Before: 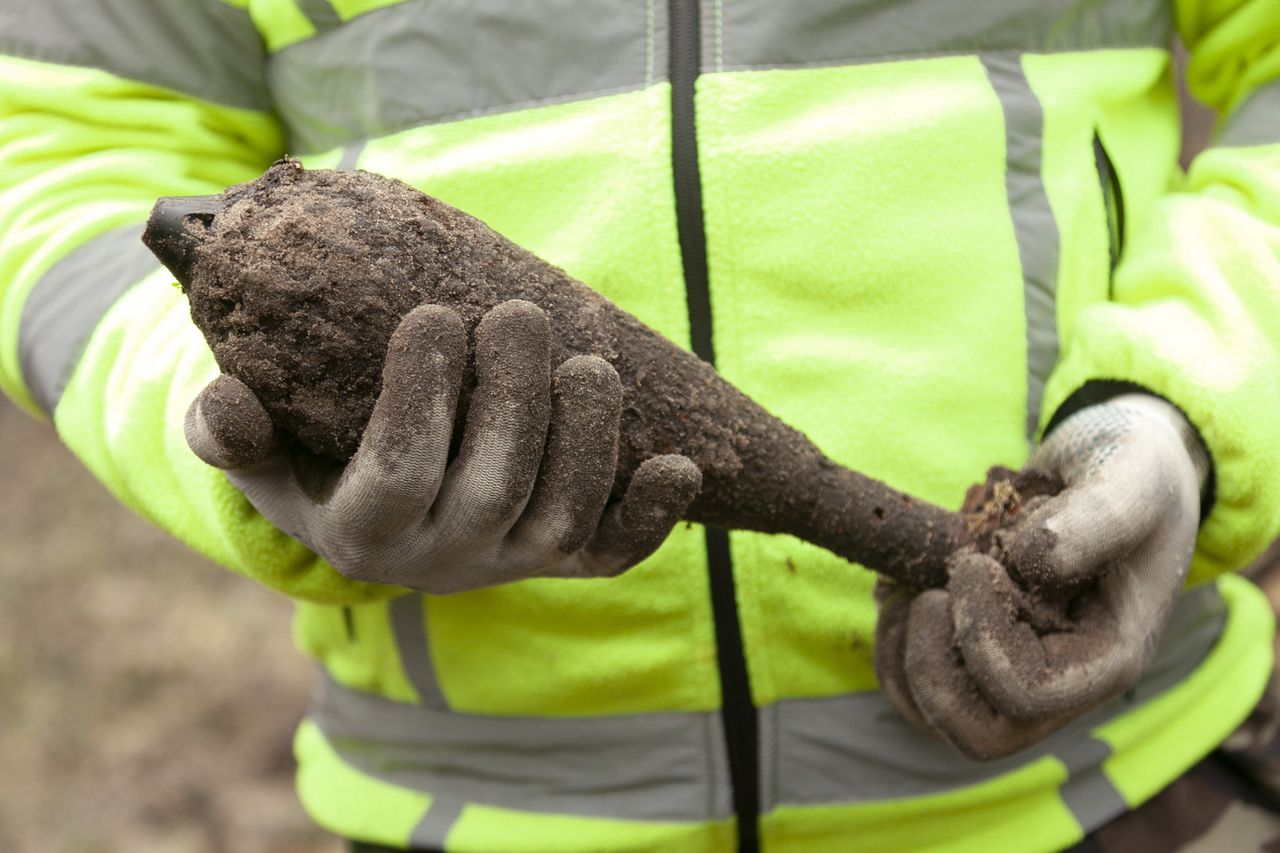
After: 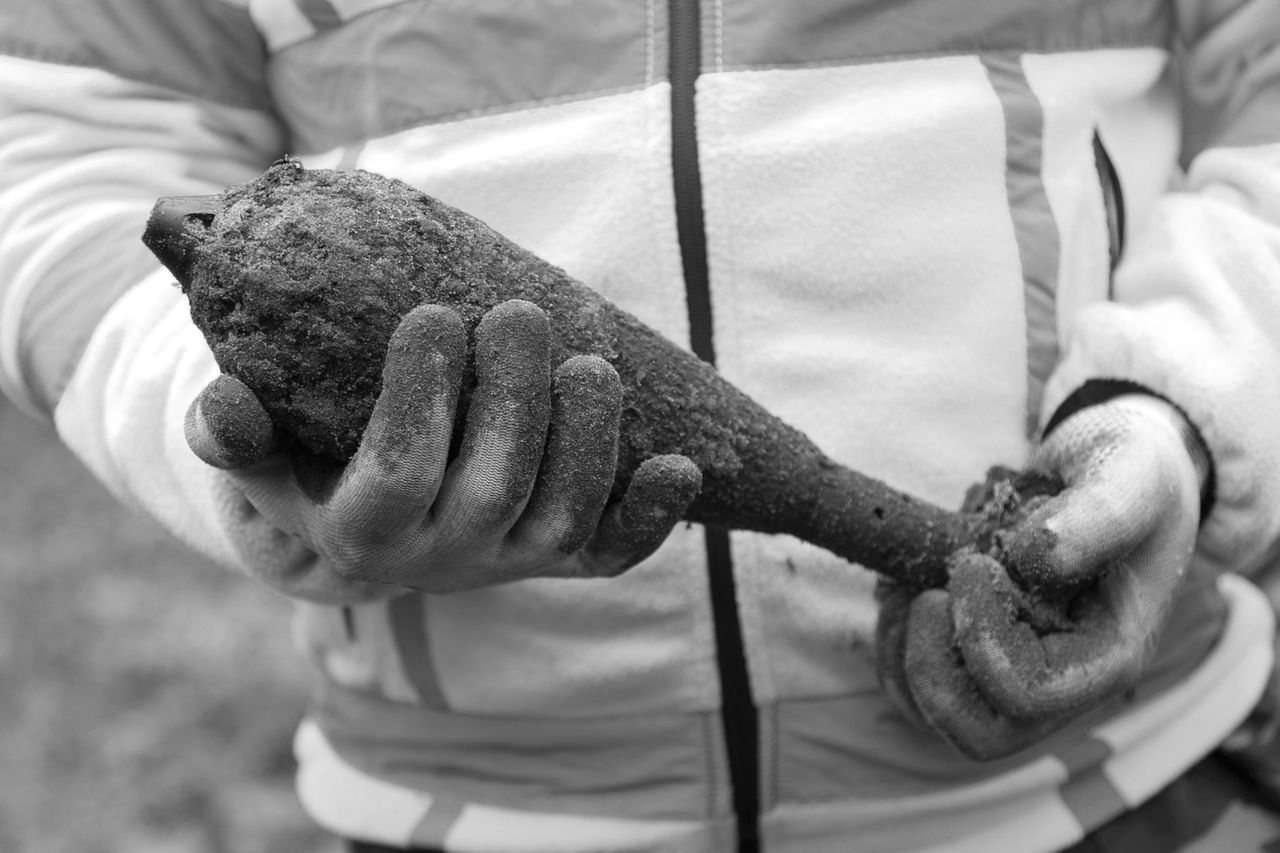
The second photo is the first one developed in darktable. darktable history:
color calibration: output gray [0.21, 0.42, 0.37, 0], x 0.383, y 0.371, temperature 3914.63 K, saturation algorithm version 1 (2020)
